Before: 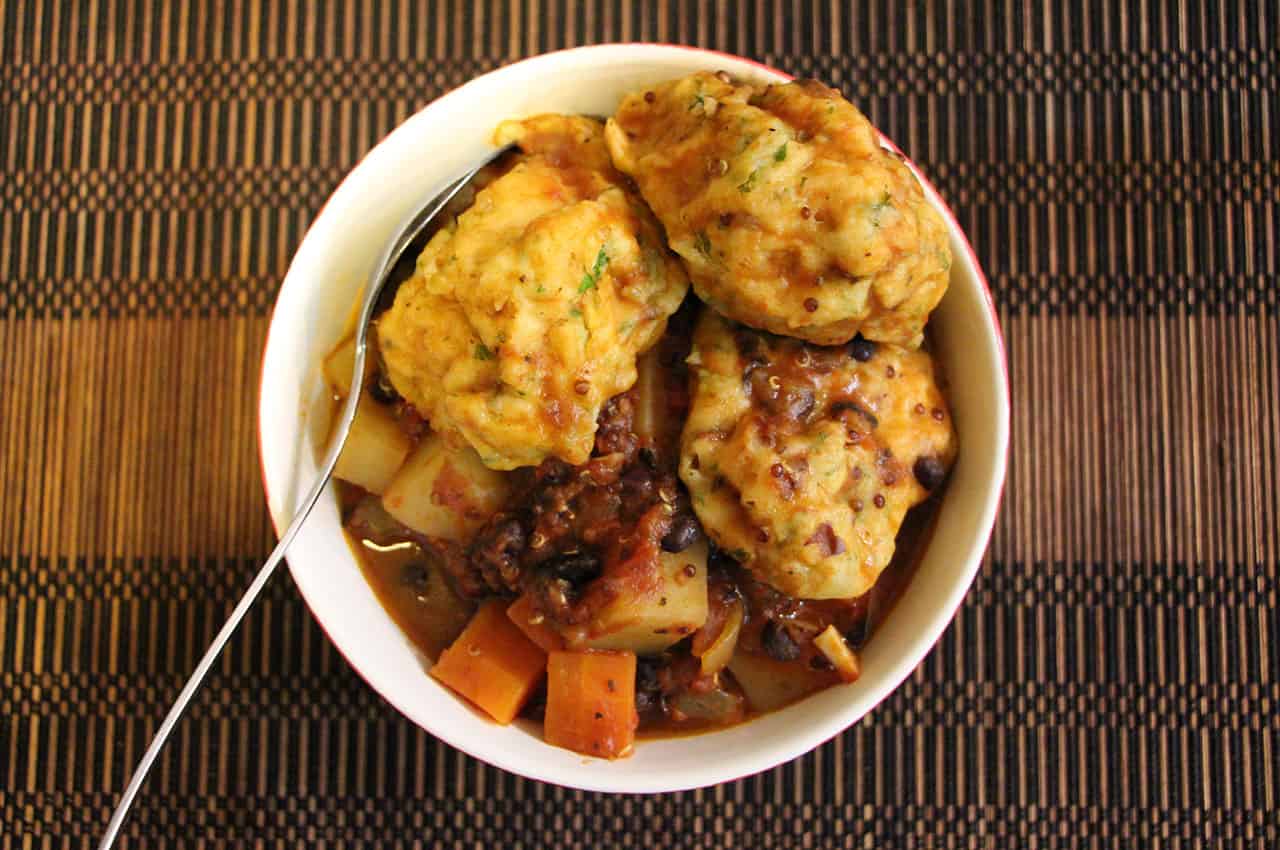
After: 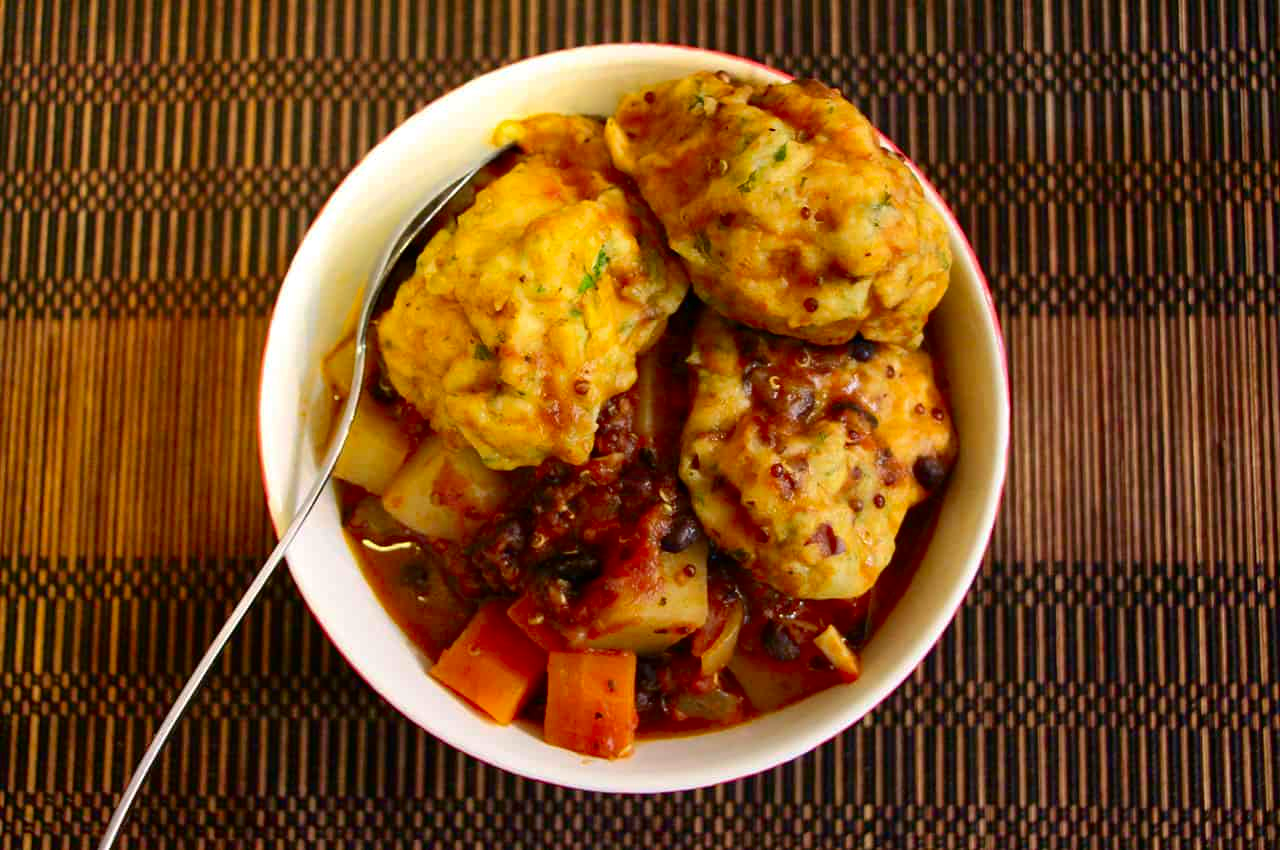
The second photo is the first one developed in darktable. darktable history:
shadows and highlights: on, module defaults
contrast brightness saturation: contrast 0.186, brightness -0.101, saturation 0.21
